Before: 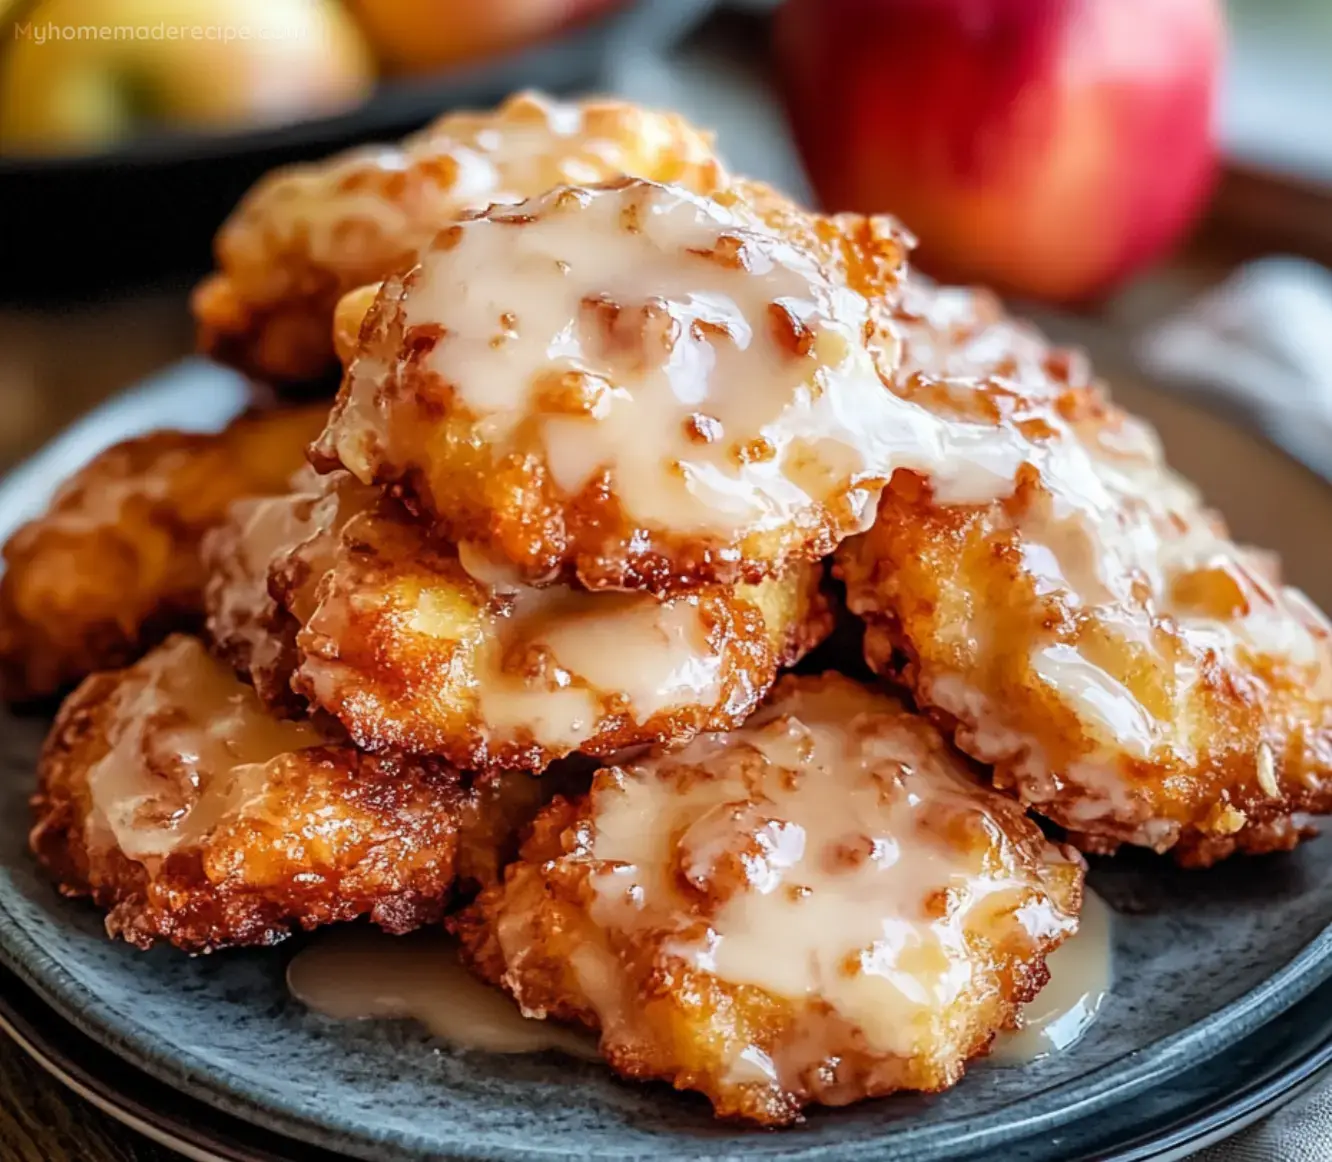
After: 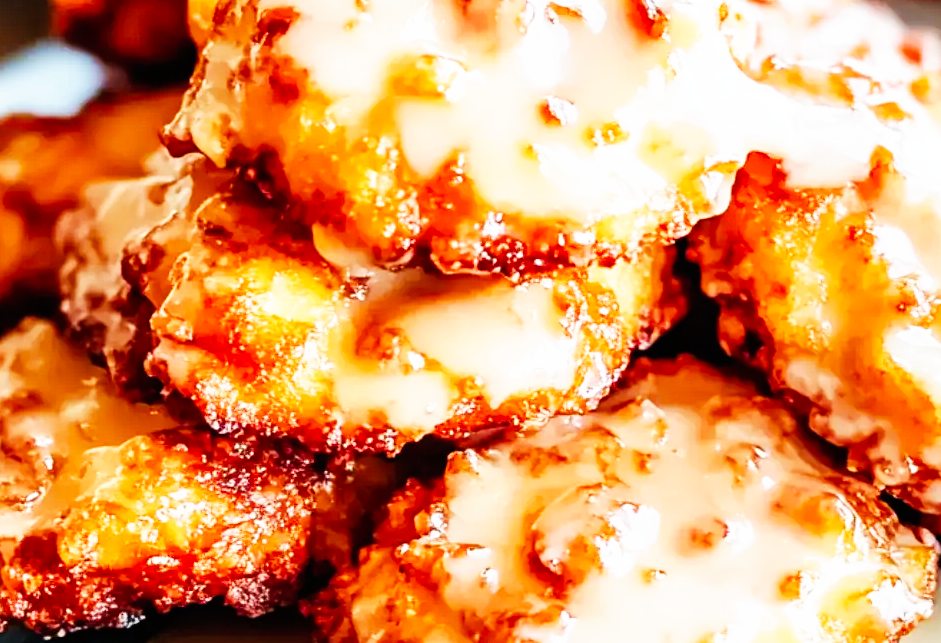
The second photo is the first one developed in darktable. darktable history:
crop: left 11.022%, top 27.308%, right 18.283%, bottom 17.272%
base curve: curves: ch0 [(0, 0) (0.007, 0.004) (0.027, 0.03) (0.046, 0.07) (0.207, 0.54) (0.442, 0.872) (0.673, 0.972) (1, 1)], preserve colors none
